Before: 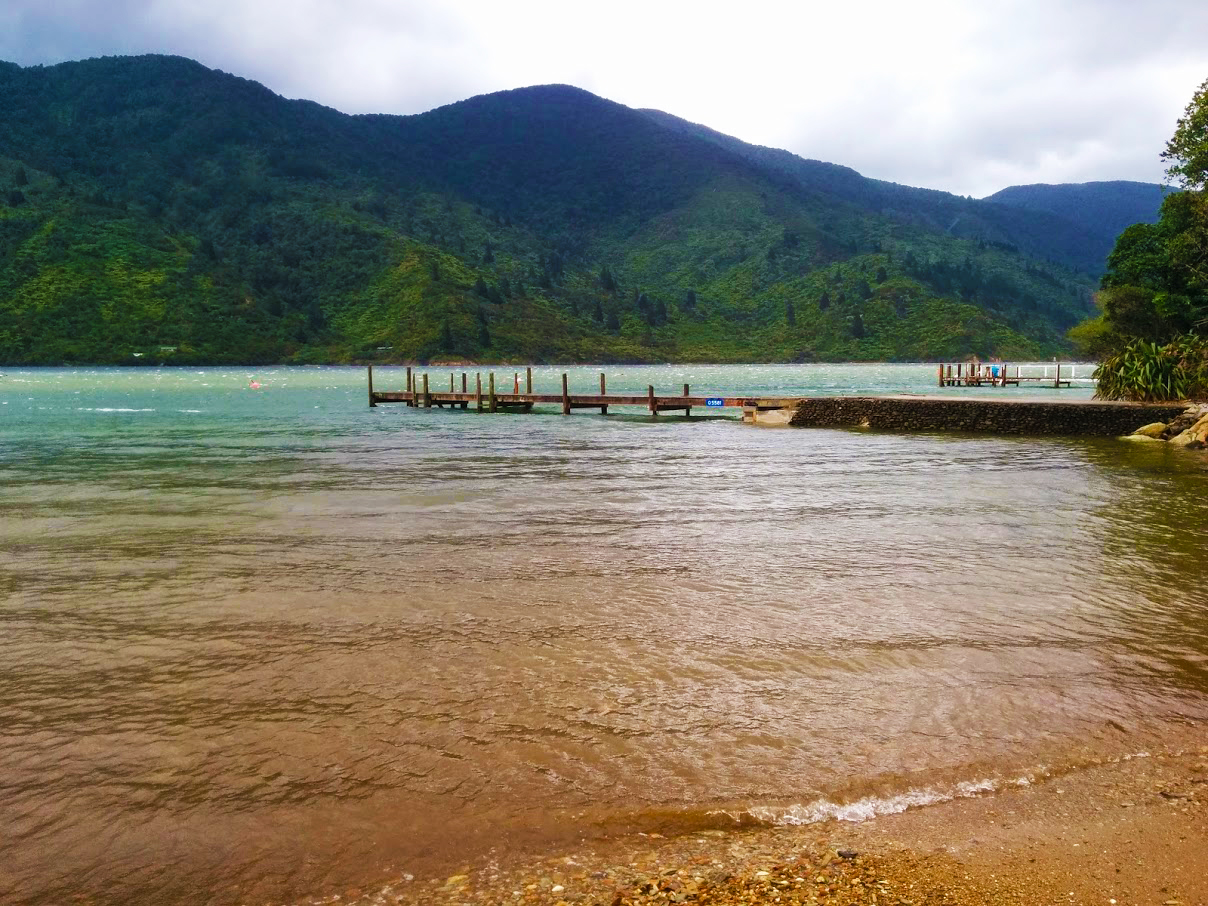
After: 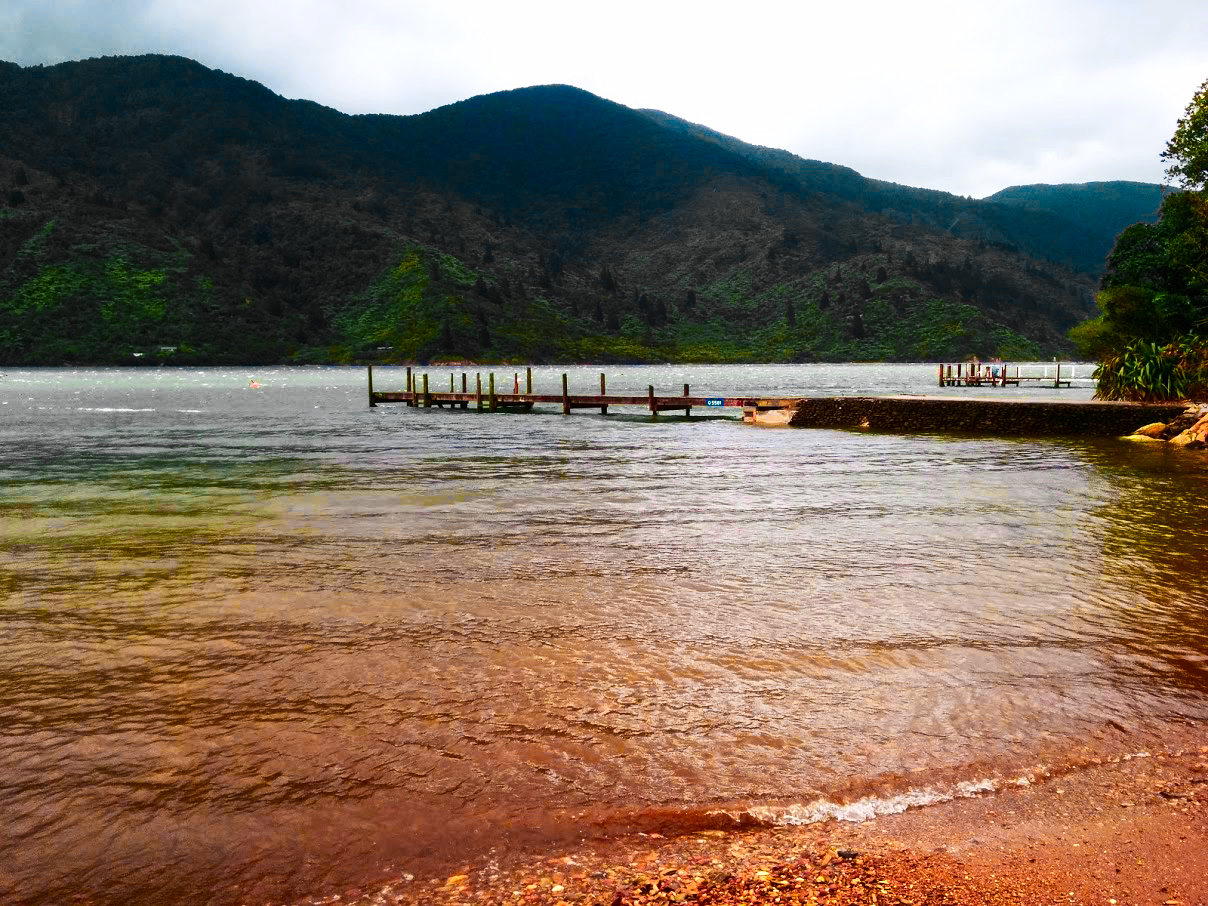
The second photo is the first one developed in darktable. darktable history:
color zones: curves: ch0 [(0.257, 0.558) (0.75, 0.565)]; ch1 [(0.004, 0.857) (0.14, 0.416) (0.257, 0.695) (0.442, 0.032) (0.736, 0.266) (0.891, 0.741)]; ch2 [(0, 0.623) (0.112, 0.436) (0.271, 0.474) (0.516, 0.64) (0.743, 0.286)]
contrast brightness saturation: contrast 0.212, brightness -0.106, saturation 0.215
